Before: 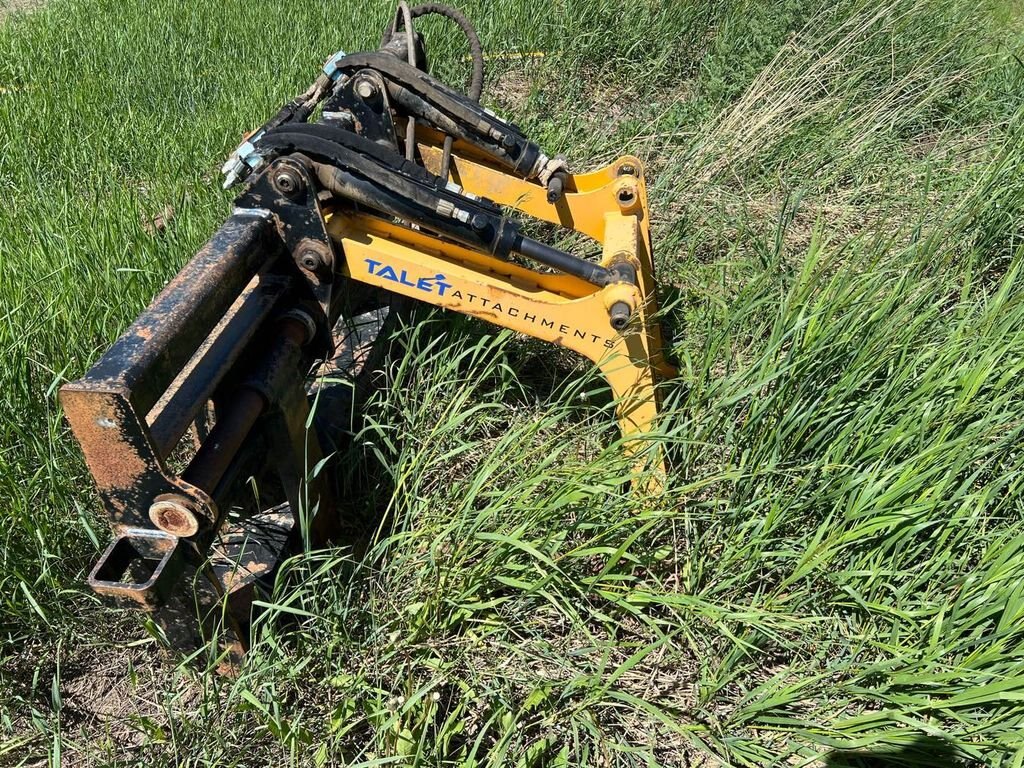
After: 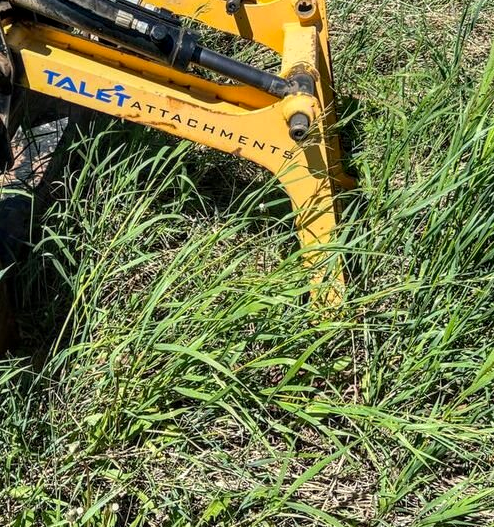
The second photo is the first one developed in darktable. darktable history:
contrast brightness saturation: saturation 0.1
local contrast: detail 130%
crop: left 31.379%, top 24.658%, right 20.326%, bottom 6.628%
tone equalizer: on, module defaults
